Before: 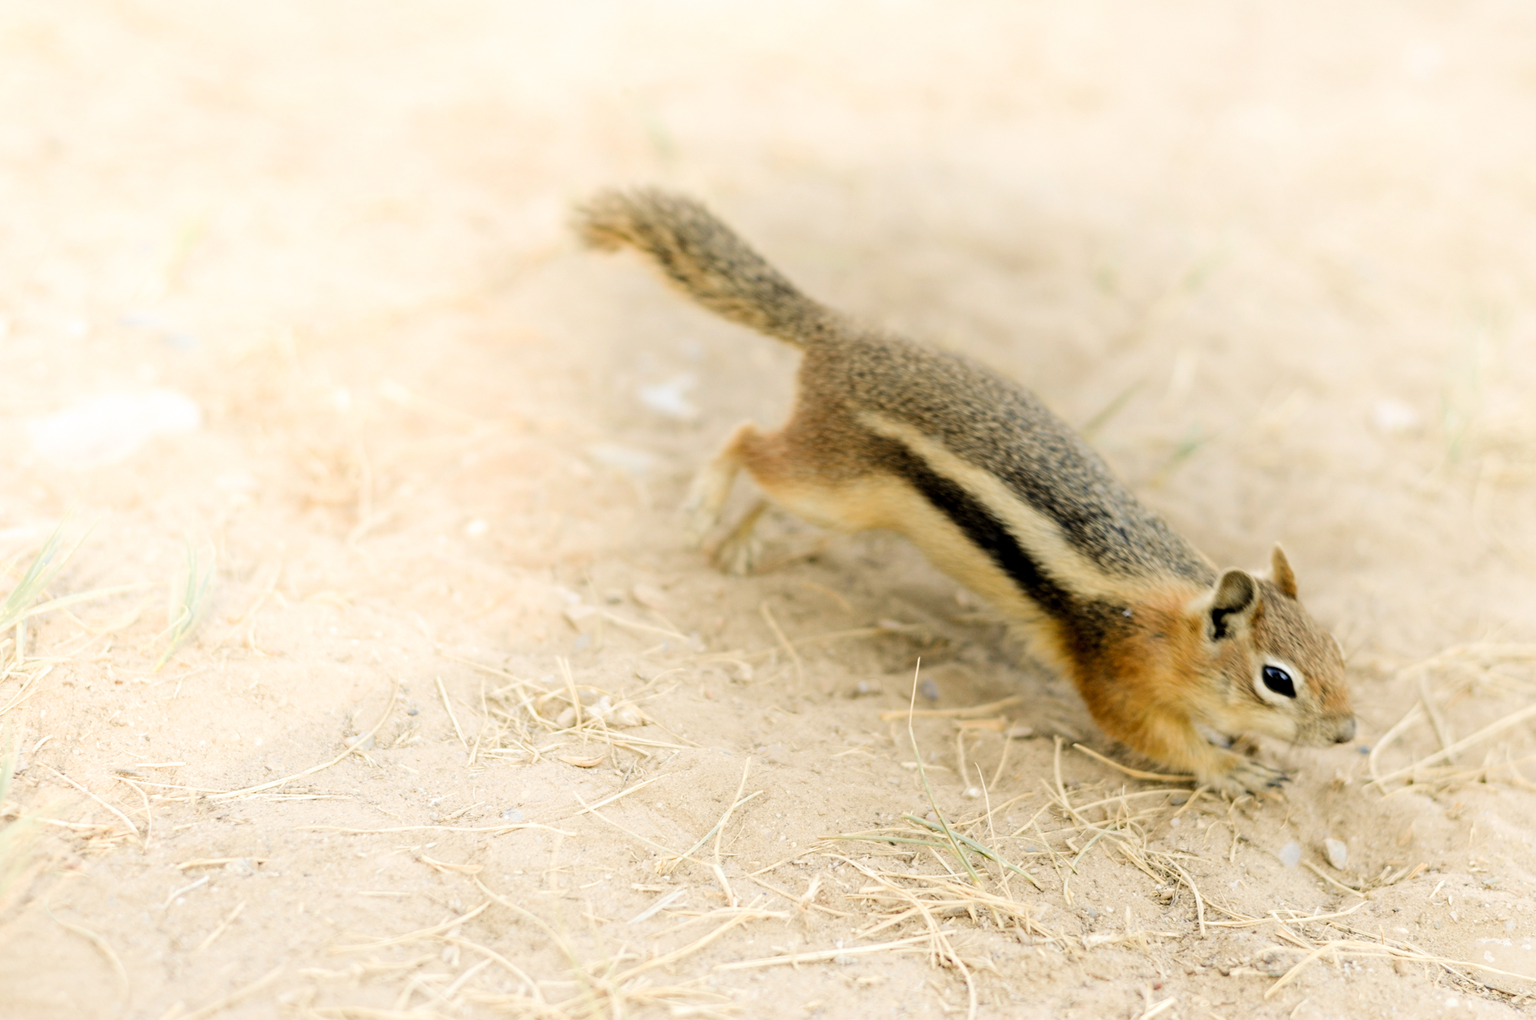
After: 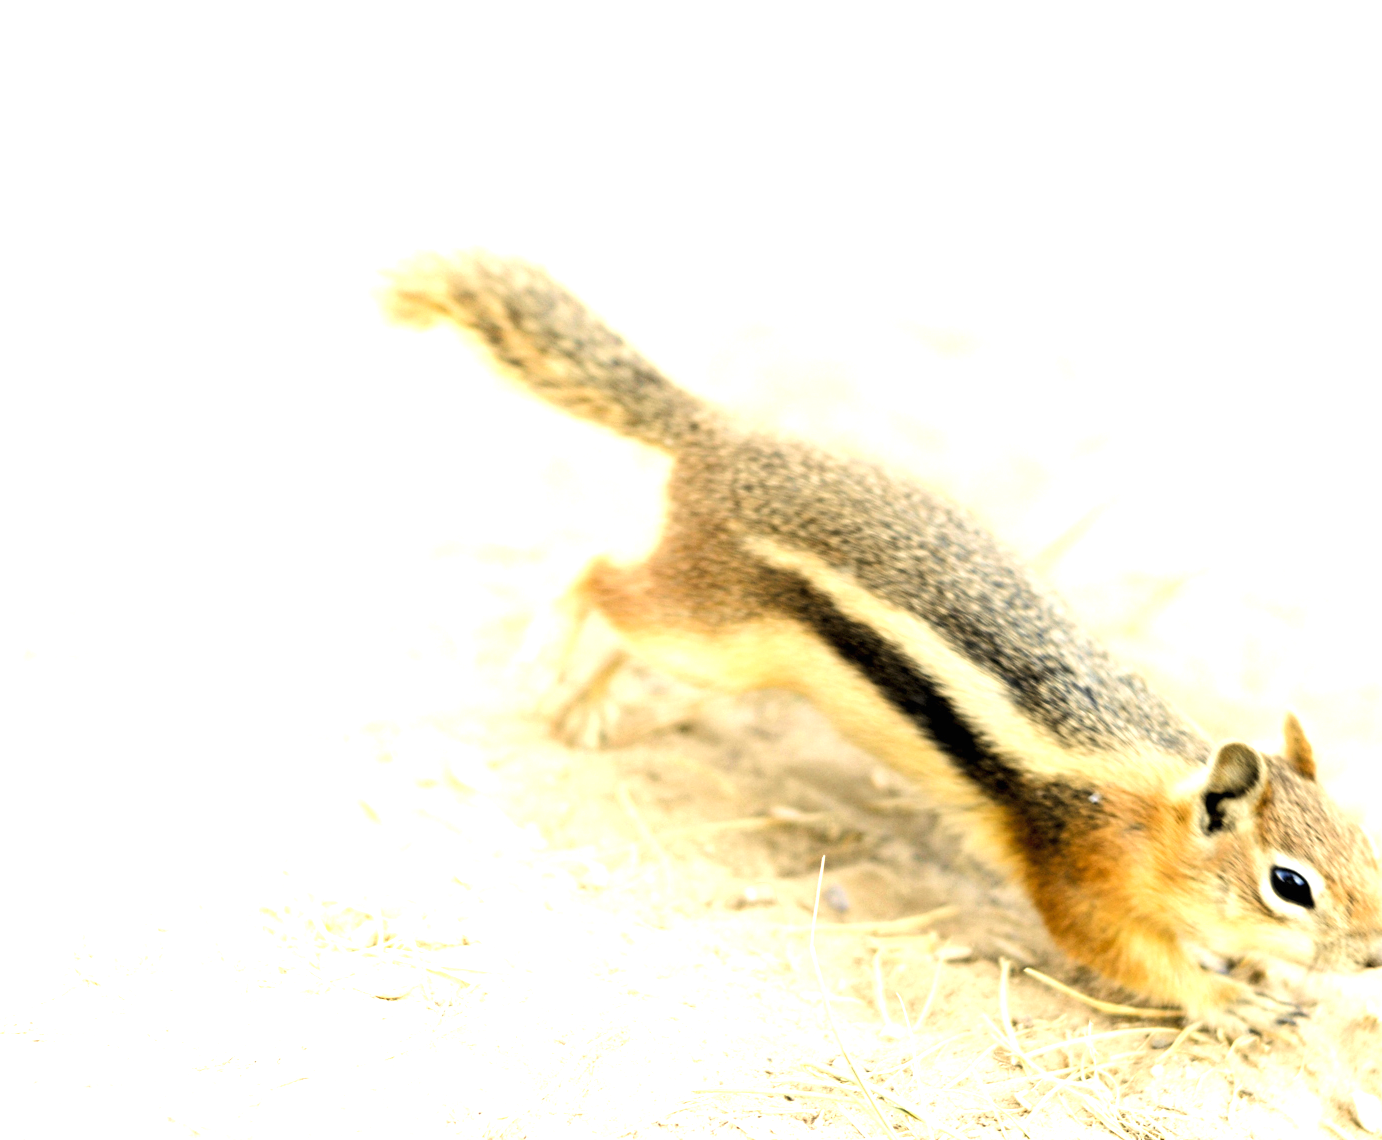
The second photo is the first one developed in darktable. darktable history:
crop: left 18.668%, right 12.218%, bottom 14.129%
exposure: black level correction 0, exposure 1.199 EV, compensate highlight preservation false
